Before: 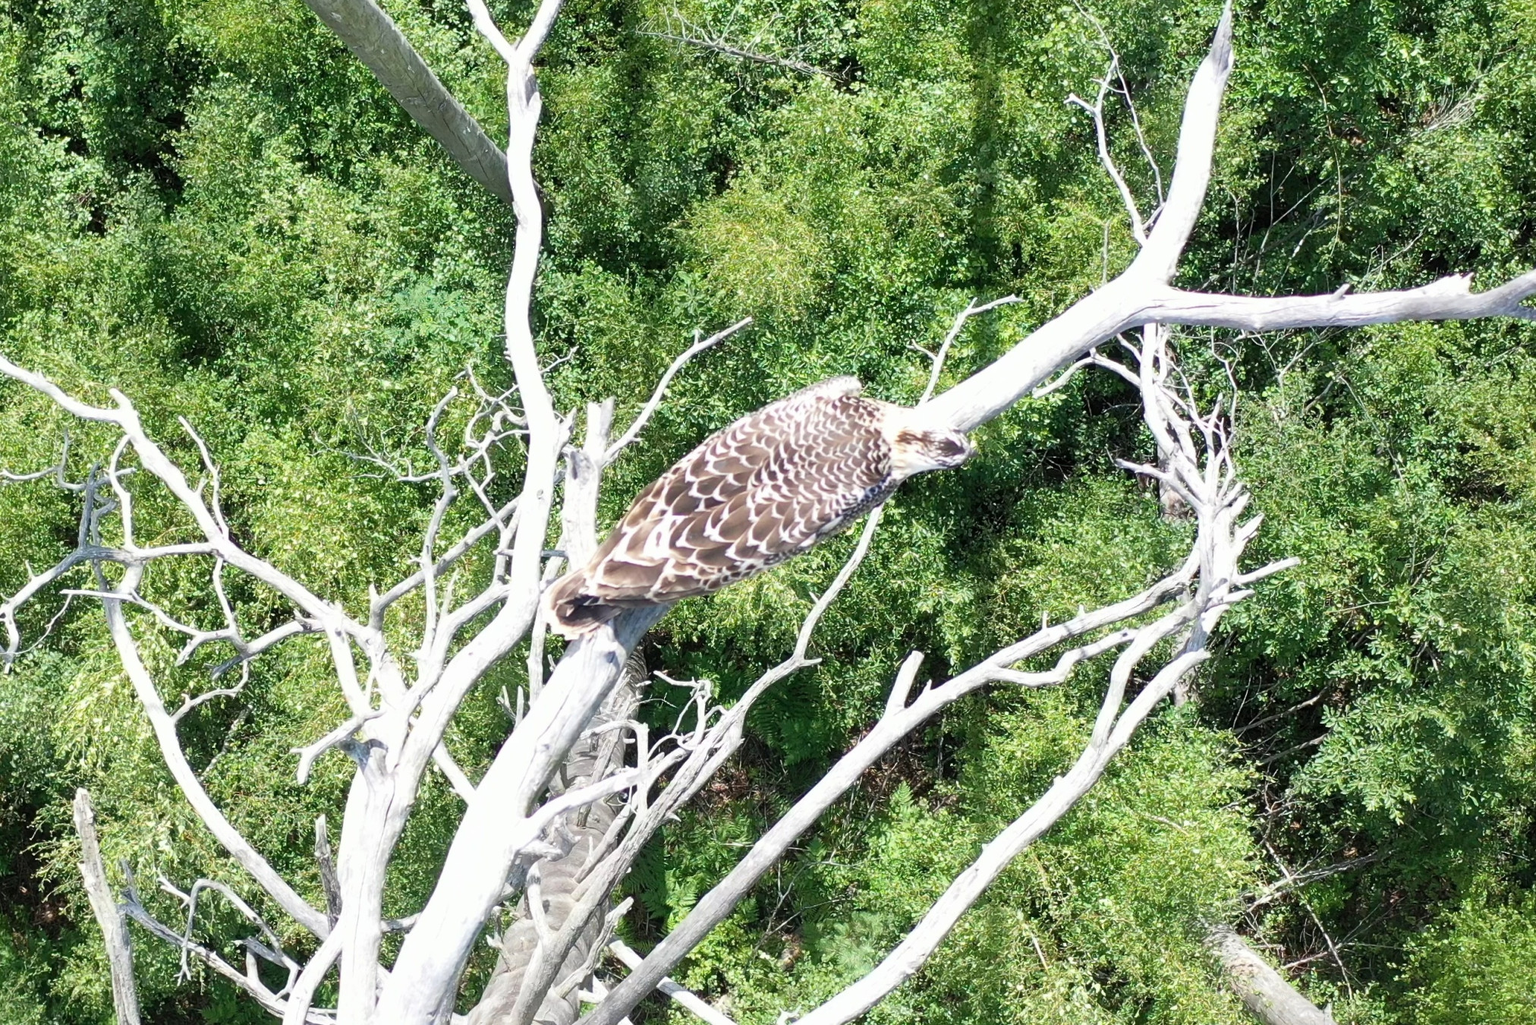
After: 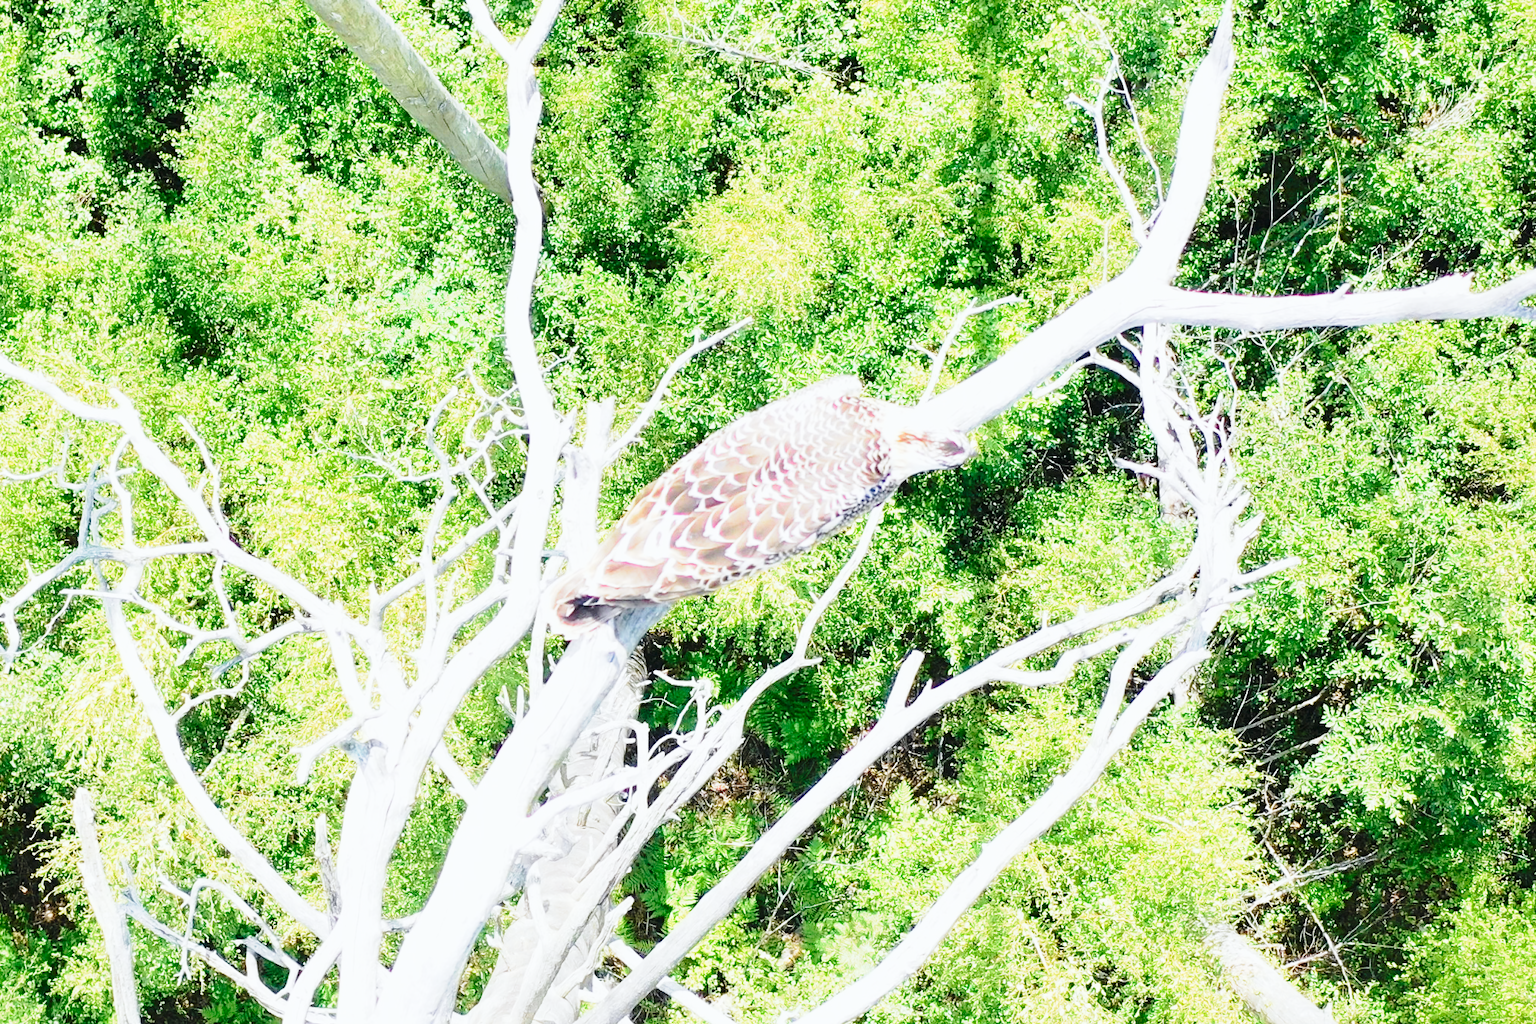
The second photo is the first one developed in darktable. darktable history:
base curve: curves: ch0 [(0, 0) (0.028, 0.03) (0.121, 0.232) (0.46, 0.748) (0.859, 0.968) (1, 1)], preserve colors none
exposure: black level correction 0, exposure 0.9 EV, compensate exposure bias true, compensate highlight preservation false
velvia: strength 17%
tone curve: curves: ch0 [(0, 0.02) (0.063, 0.058) (0.262, 0.243) (0.447, 0.468) (0.544, 0.596) (0.805, 0.823) (1, 0.952)]; ch1 [(0, 0) (0.339, 0.31) (0.417, 0.401) (0.452, 0.455) (0.482, 0.483) (0.502, 0.499) (0.517, 0.506) (0.55, 0.542) (0.588, 0.604) (0.729, 0.782) (1, 1)]; ch2 [(0, 0) (0.346, 0.34) (0.431, 0.45) (0.485, 0.487) (0.5, 0.496) (0.527, 0.526) (0.56, 0.574) (0.613, 0.642) (0.679, 0.703) (1, 1)], color space Lab, independent channels, preserve colors none
